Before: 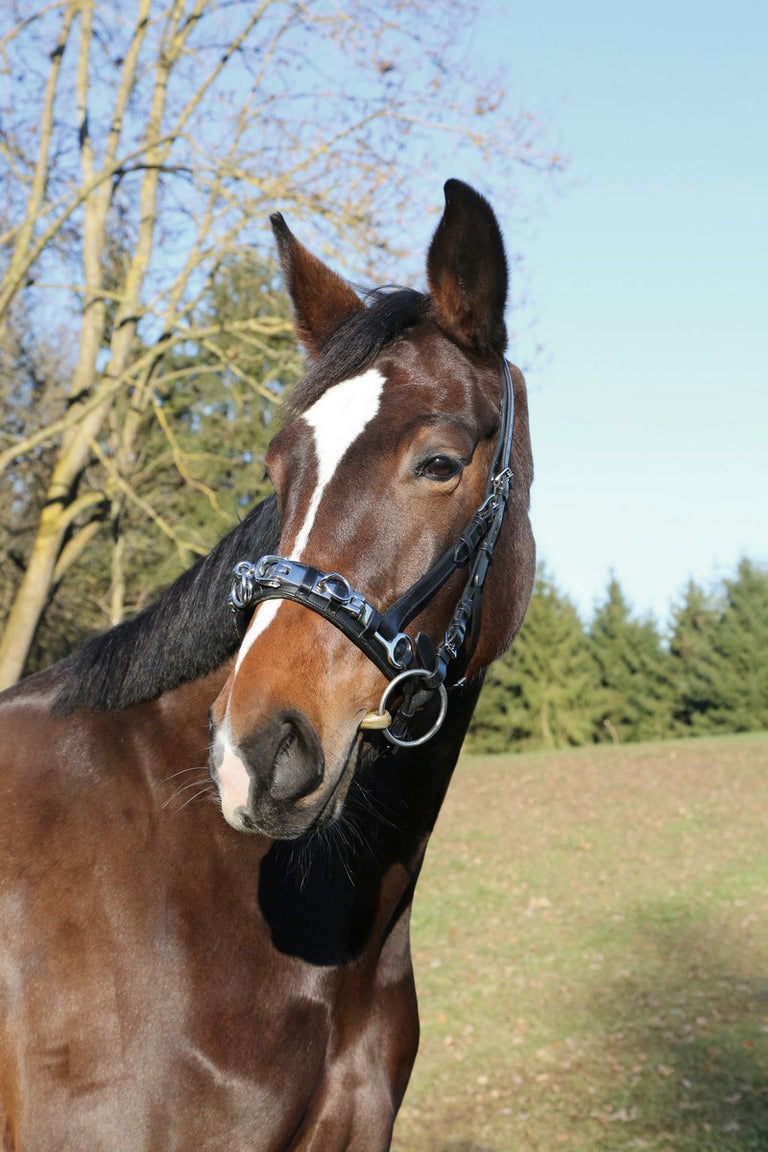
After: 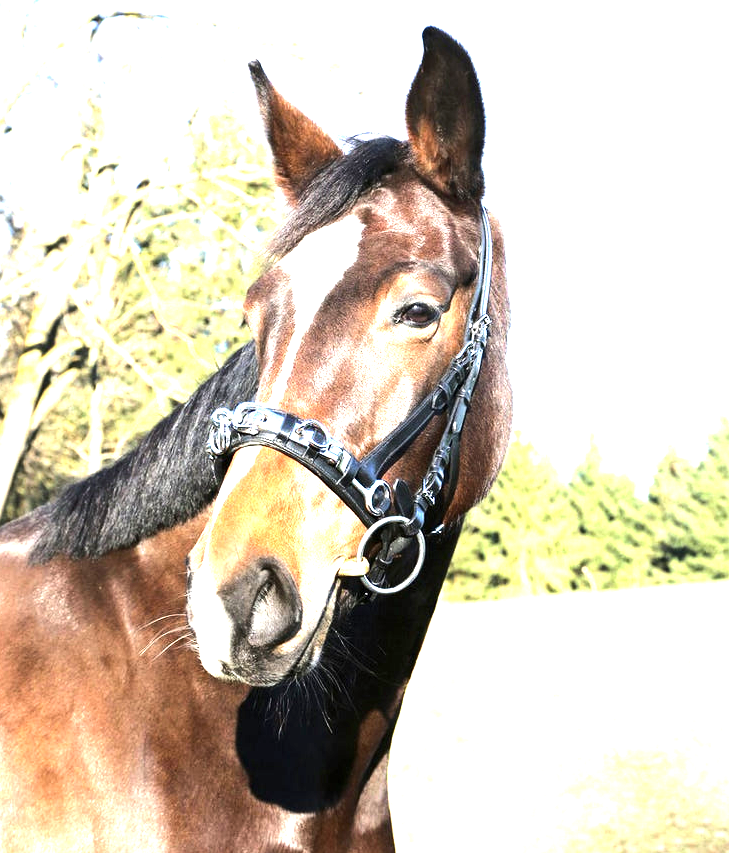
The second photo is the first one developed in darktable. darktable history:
tone equalizer: -8 EV -0.75 EV, -7 EV -0.7 EV, -6 EV -0.6 EV, -5 EV -0.4 EV, -3 EV 0.4 EV, -2 EV 0.6 EV, -1 EV 0.7 EV, +0 EV 0.75 EV, edges refinement/feathering 500, mask exposure compensation -1.57 EV, preserve details no
exposure: black level correction 0.001, exposure 1.719 EV, compensate exposure bias true, compensate highlight preservation false
crop and rotate: left 2.991%, top 13.302%, right 1.981%, bottom 12.636%
